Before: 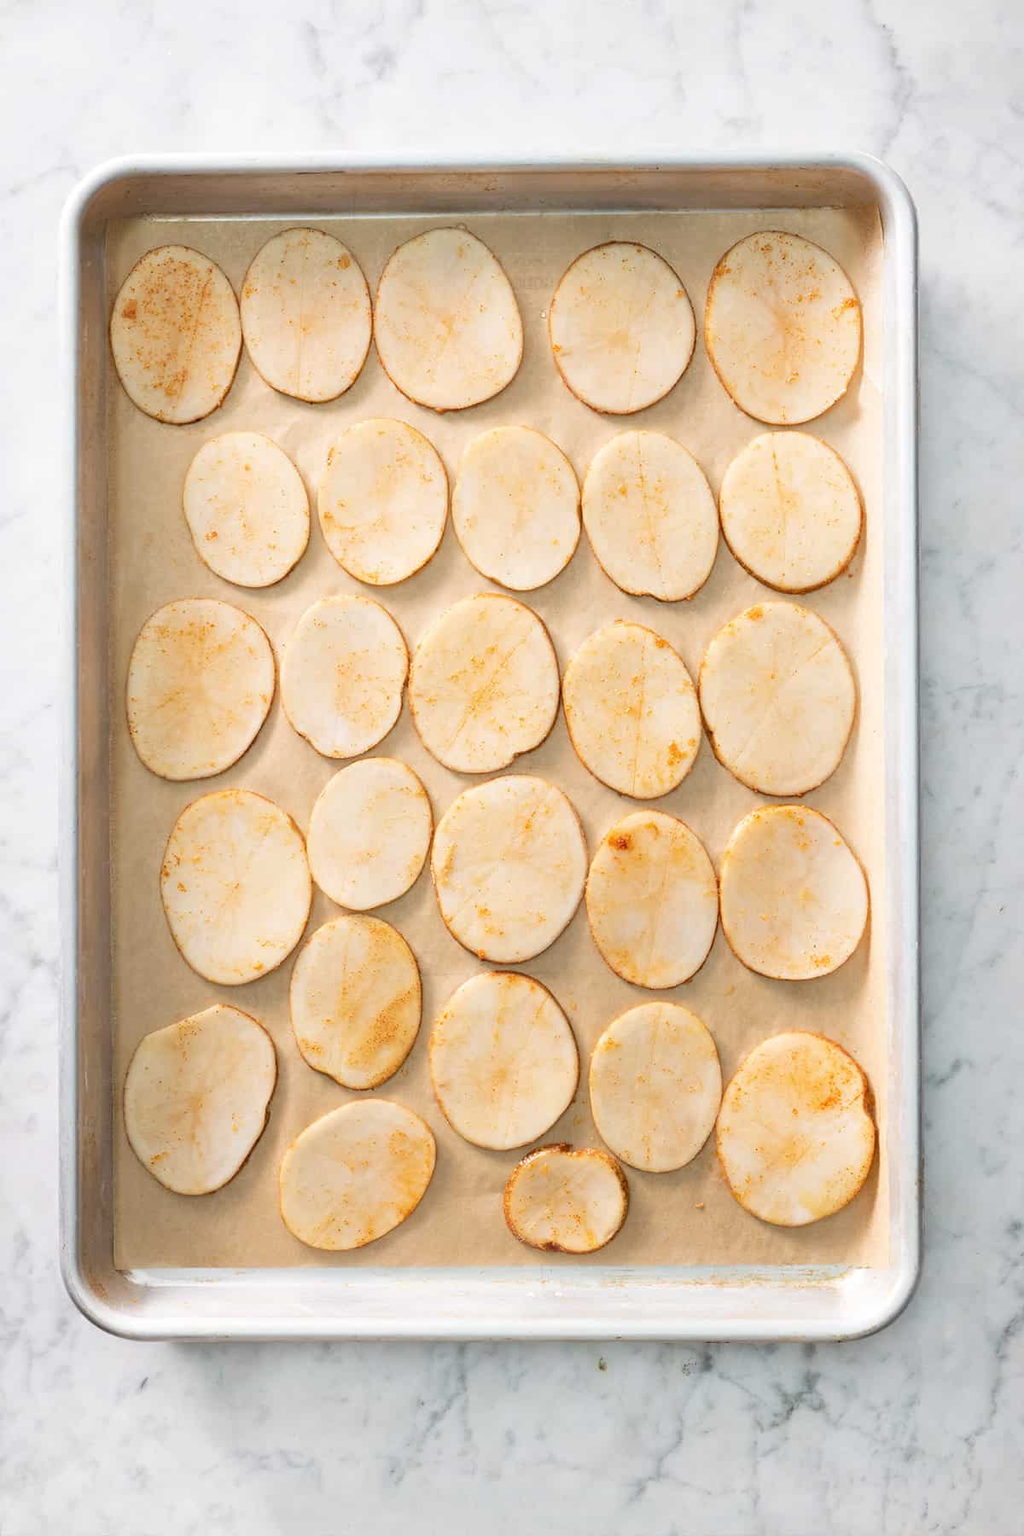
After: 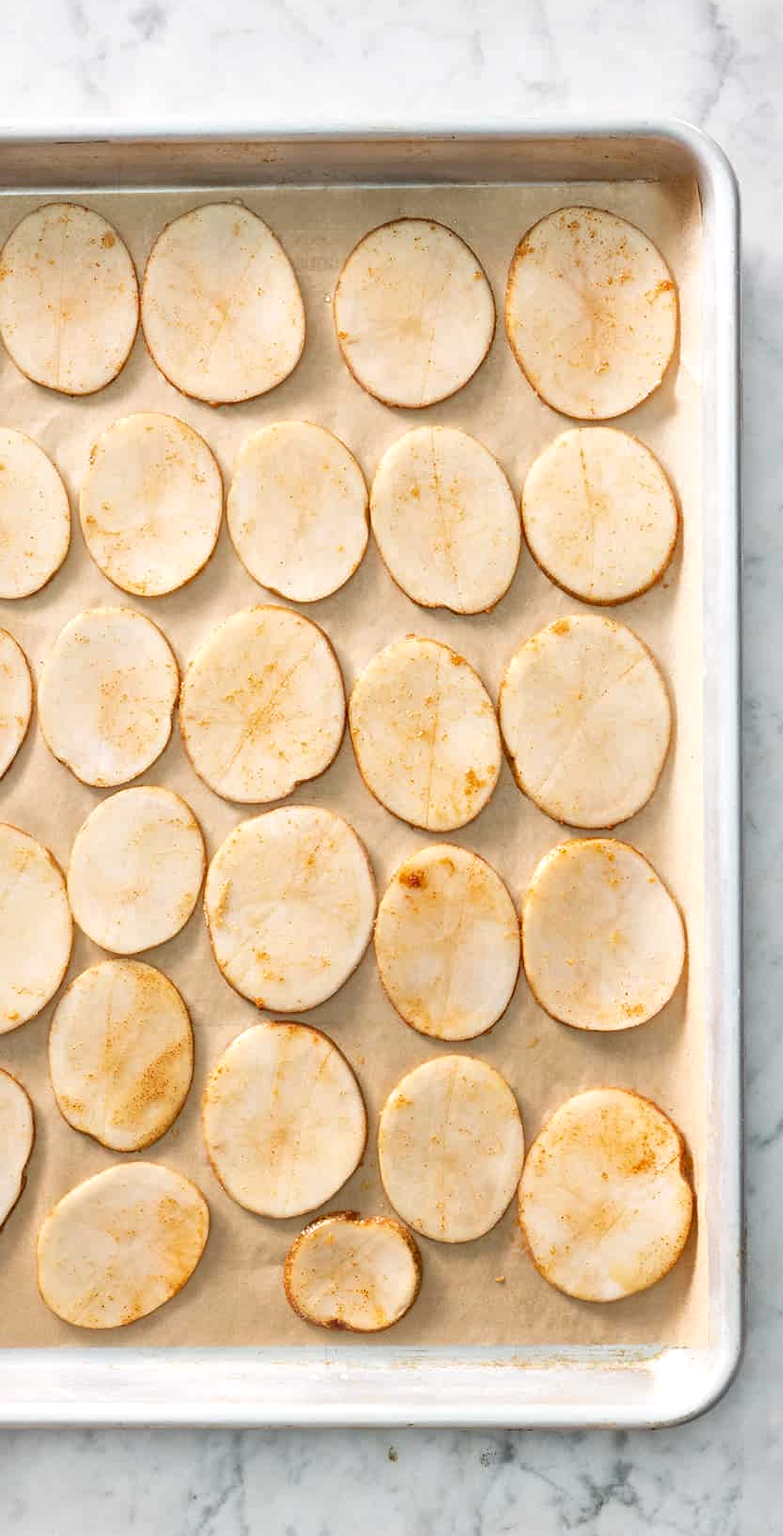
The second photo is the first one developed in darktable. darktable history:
local contrast: mode bilateral grid, contrast 20, coarseness 50, detail 140%, midtone range 0.2
crop and rotate: left 24.034%, top 2.838%, right 6.406%, bottom 6.299%
tone curve: color space Lab, independent channels, preserve colors none
